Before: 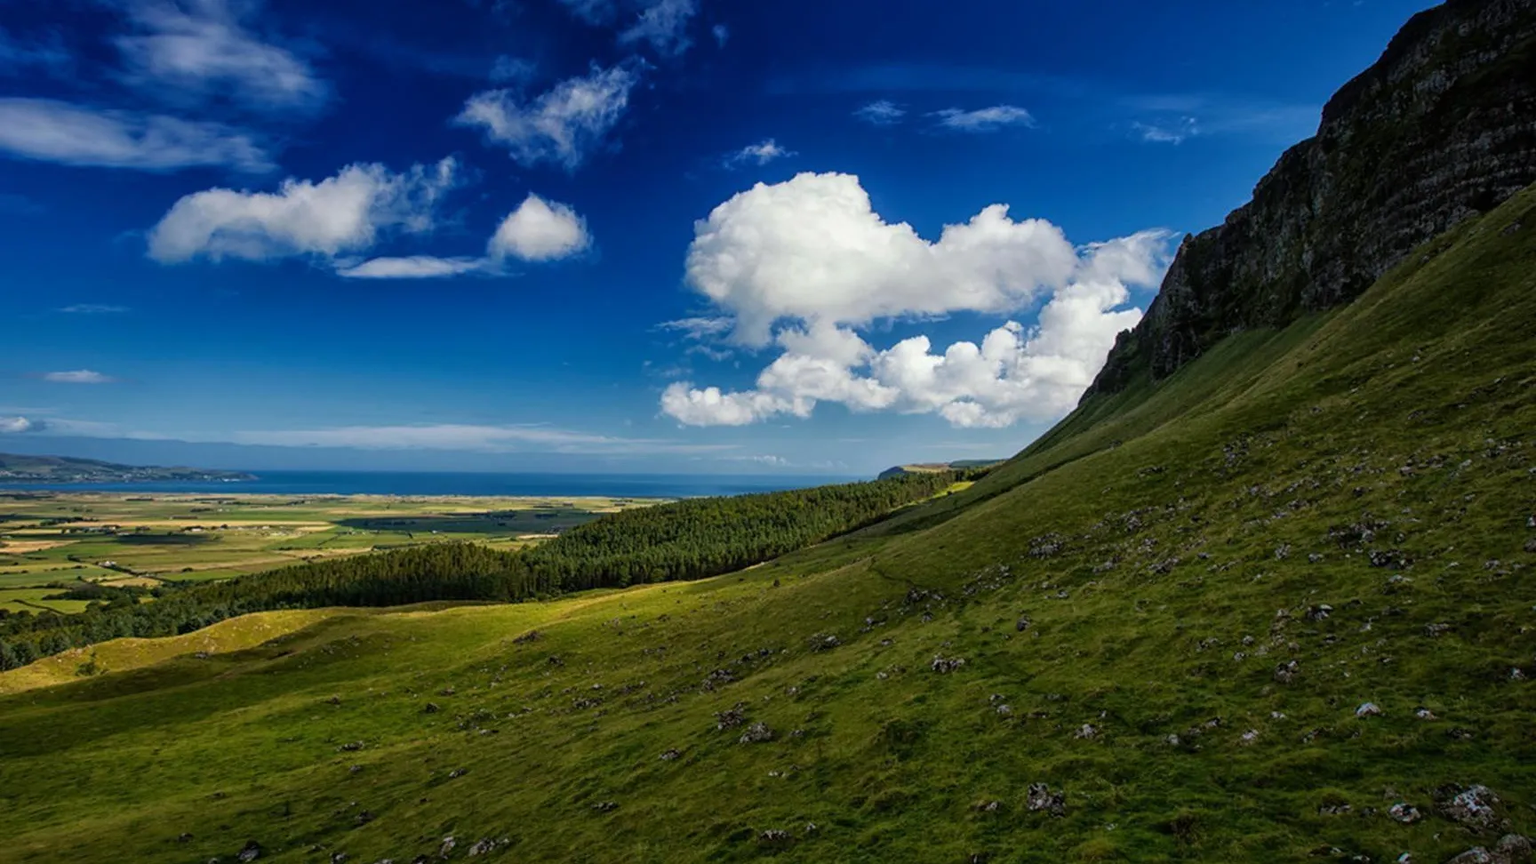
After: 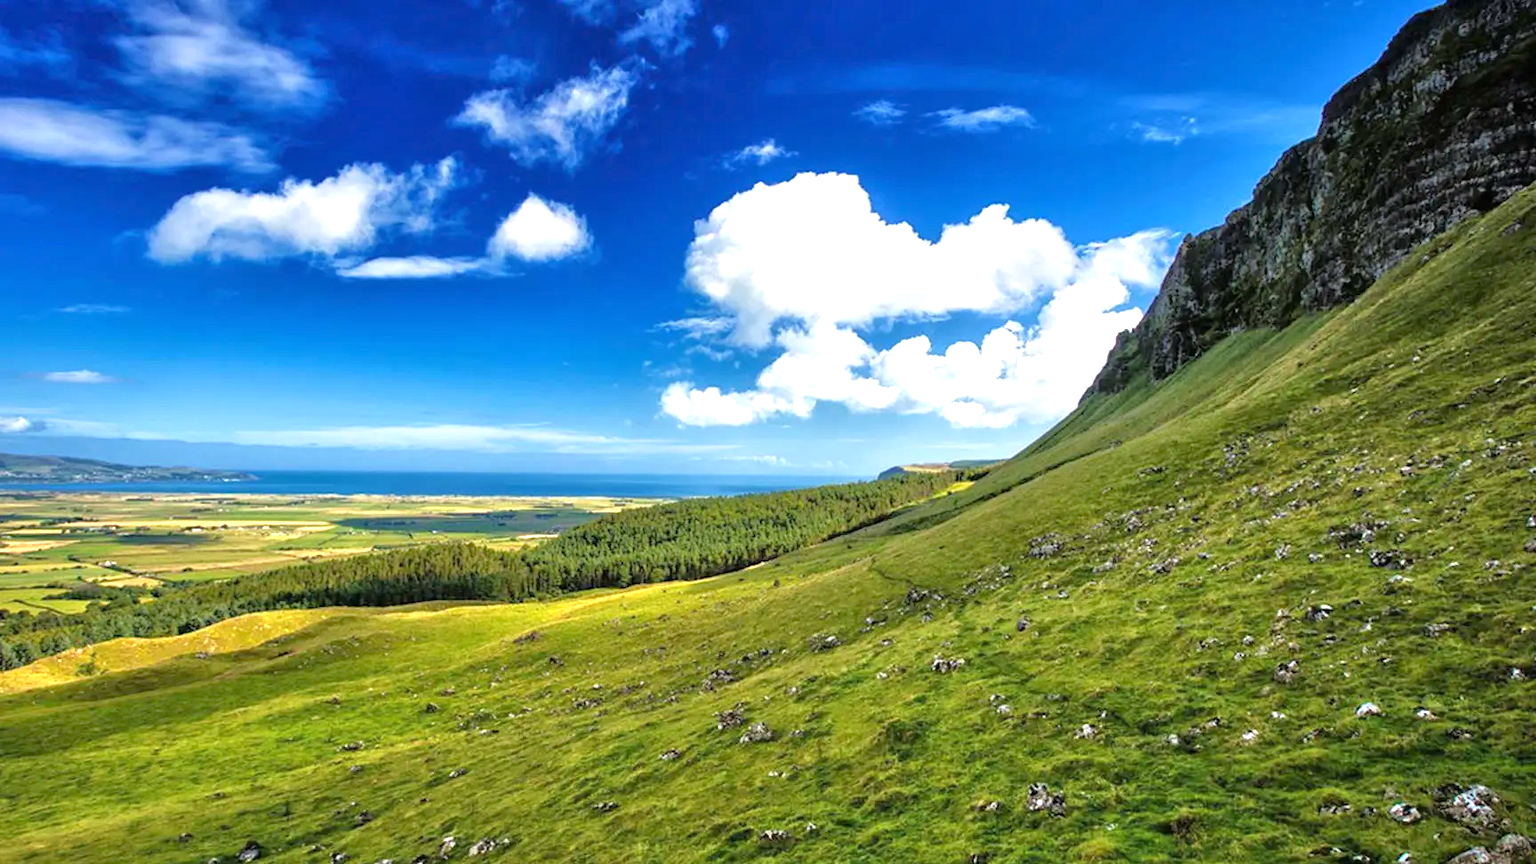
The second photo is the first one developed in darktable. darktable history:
white balance: emerald 1
exposure: black level correction 0, exposure 1.2 EV, compensate highlight preservation false
tone equalizer: -7 EV 0.15 EV, -6 EV 0.6 EV, -5 EV 1.15 EV, -4 EV 1.33 EV, -3 EV 1.15 EV, -2 EV 0.6 EV, -1 EV 0.15 EV, mask exposure compensation -0.5 EV
